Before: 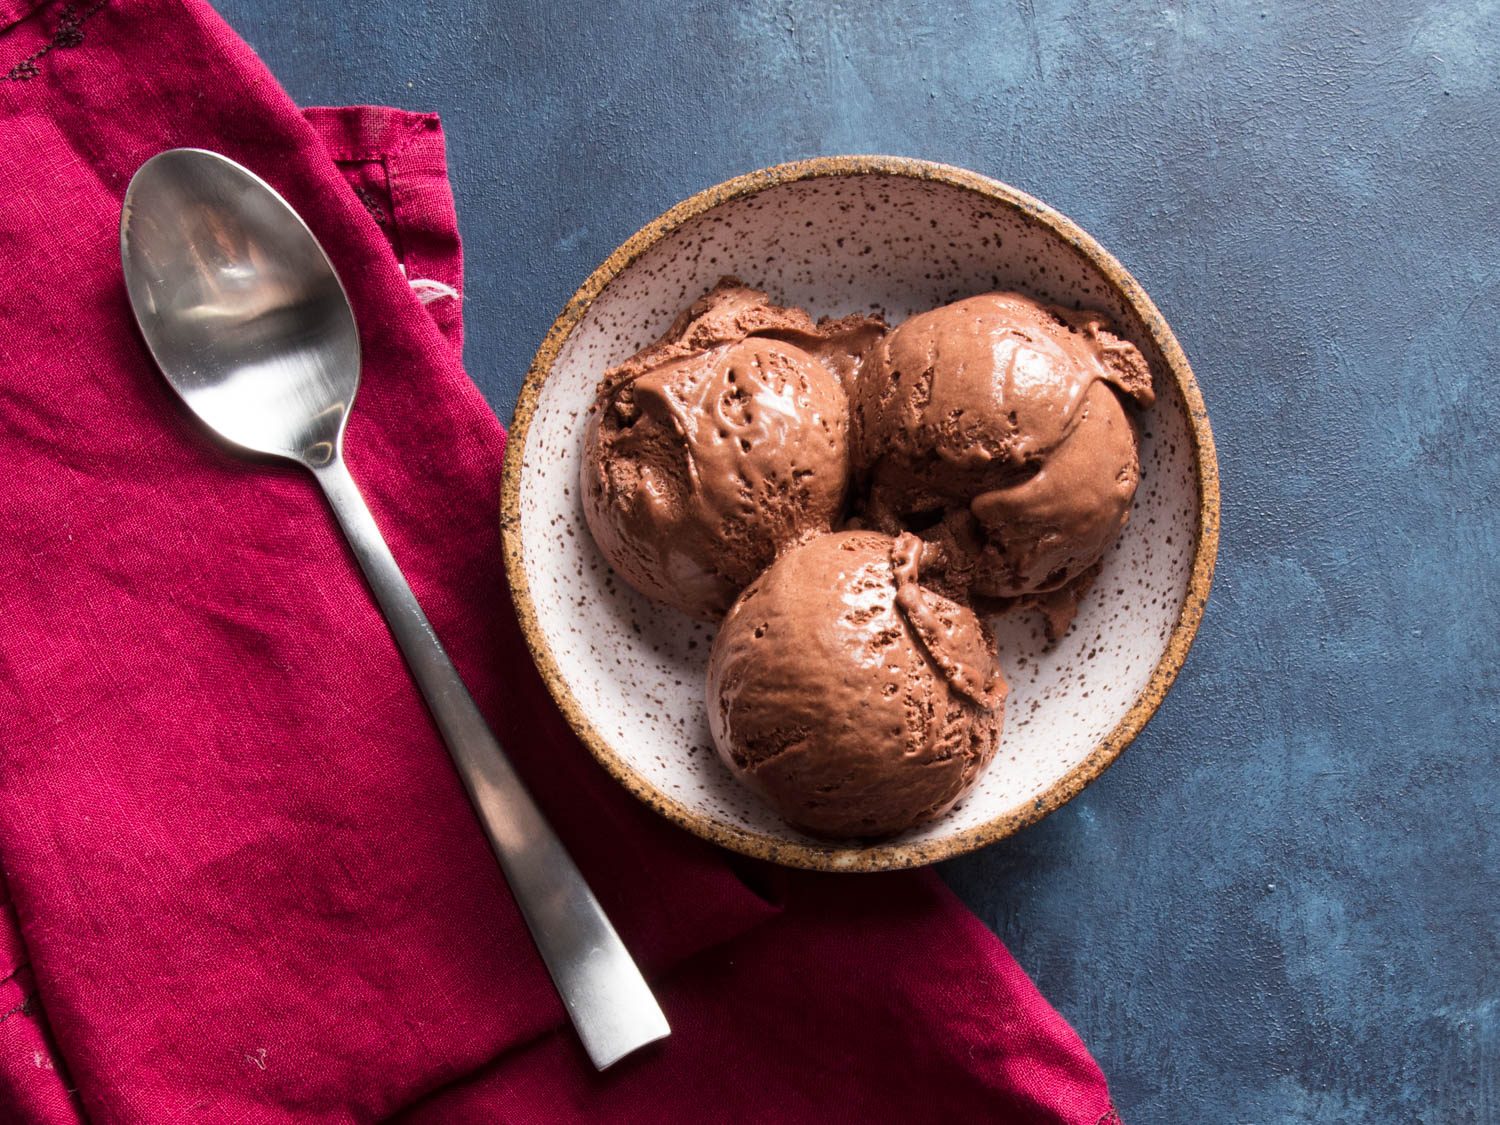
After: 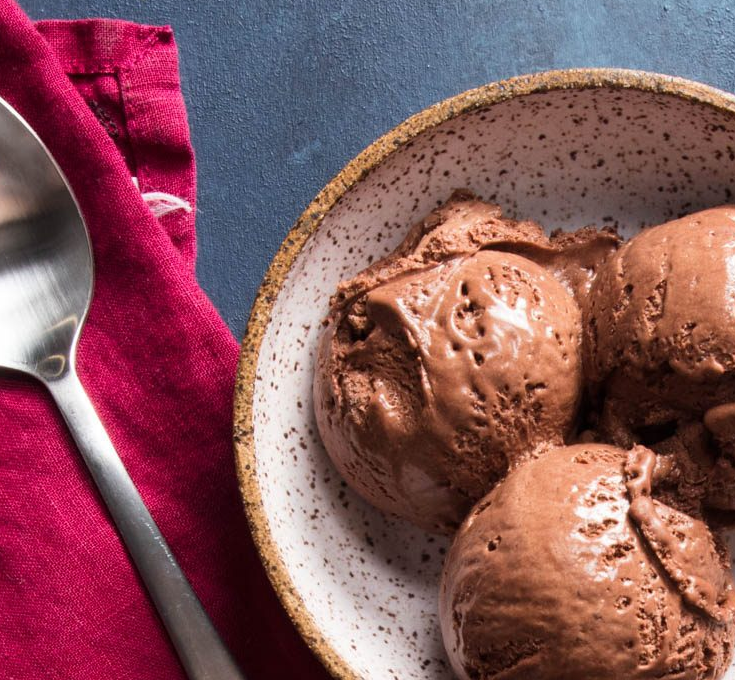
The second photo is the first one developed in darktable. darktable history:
crop: left 17.862%, top 7.741%, right 33.079%, bottom 31.786%
exposure: compensate exposure bias true, compensate highlight preservation false
